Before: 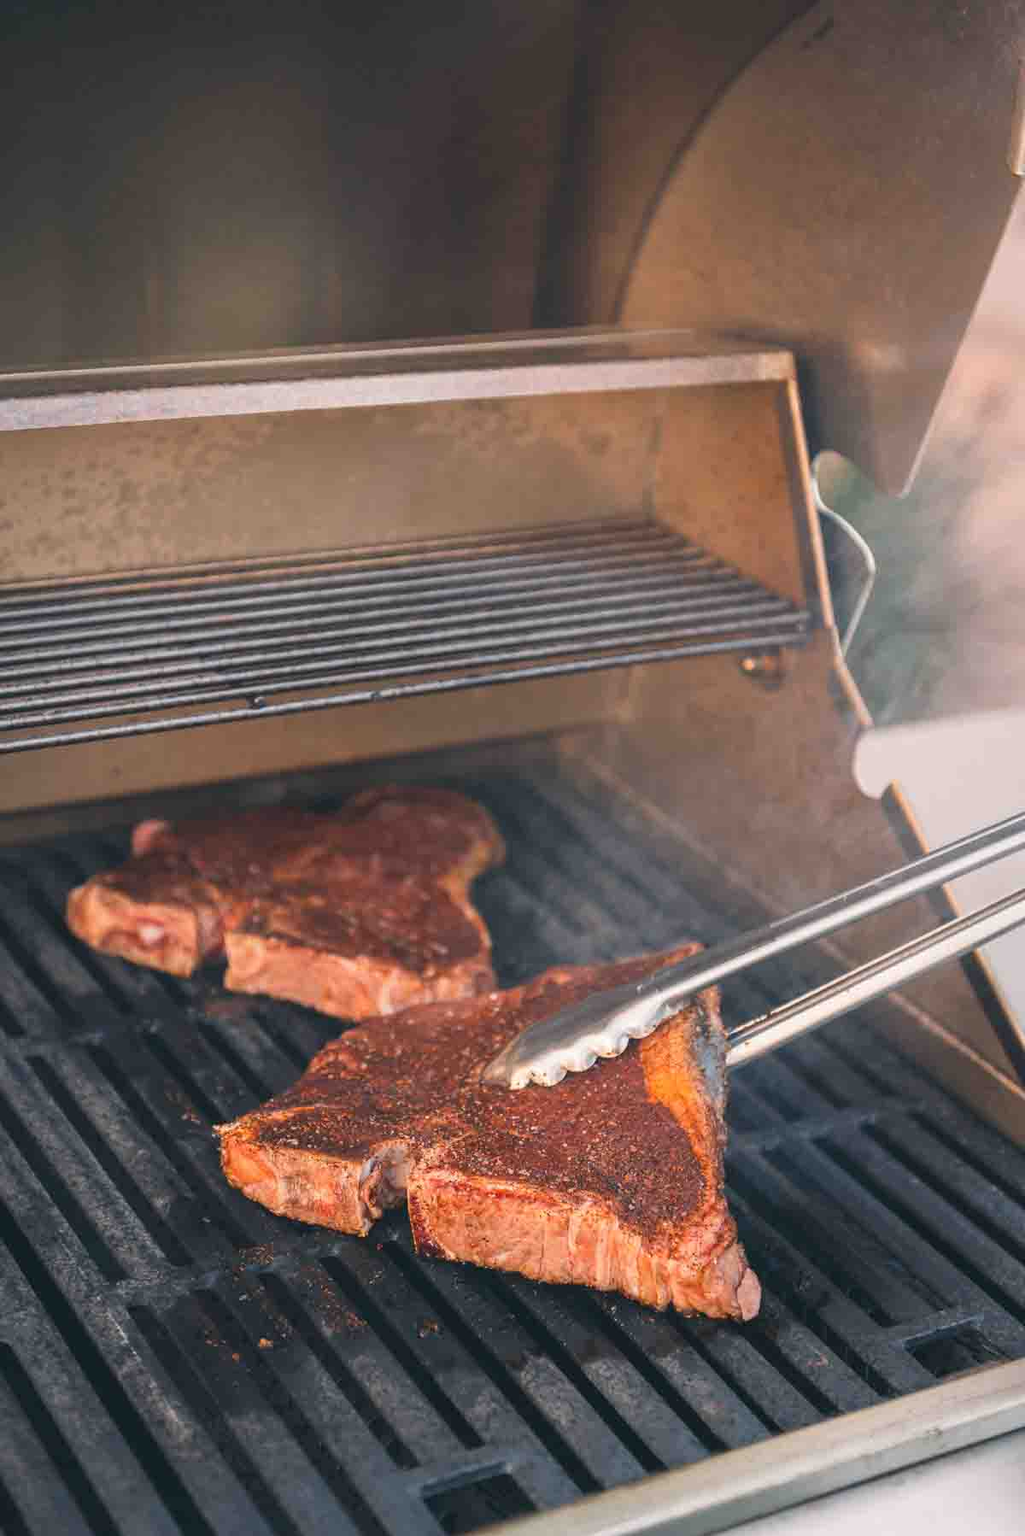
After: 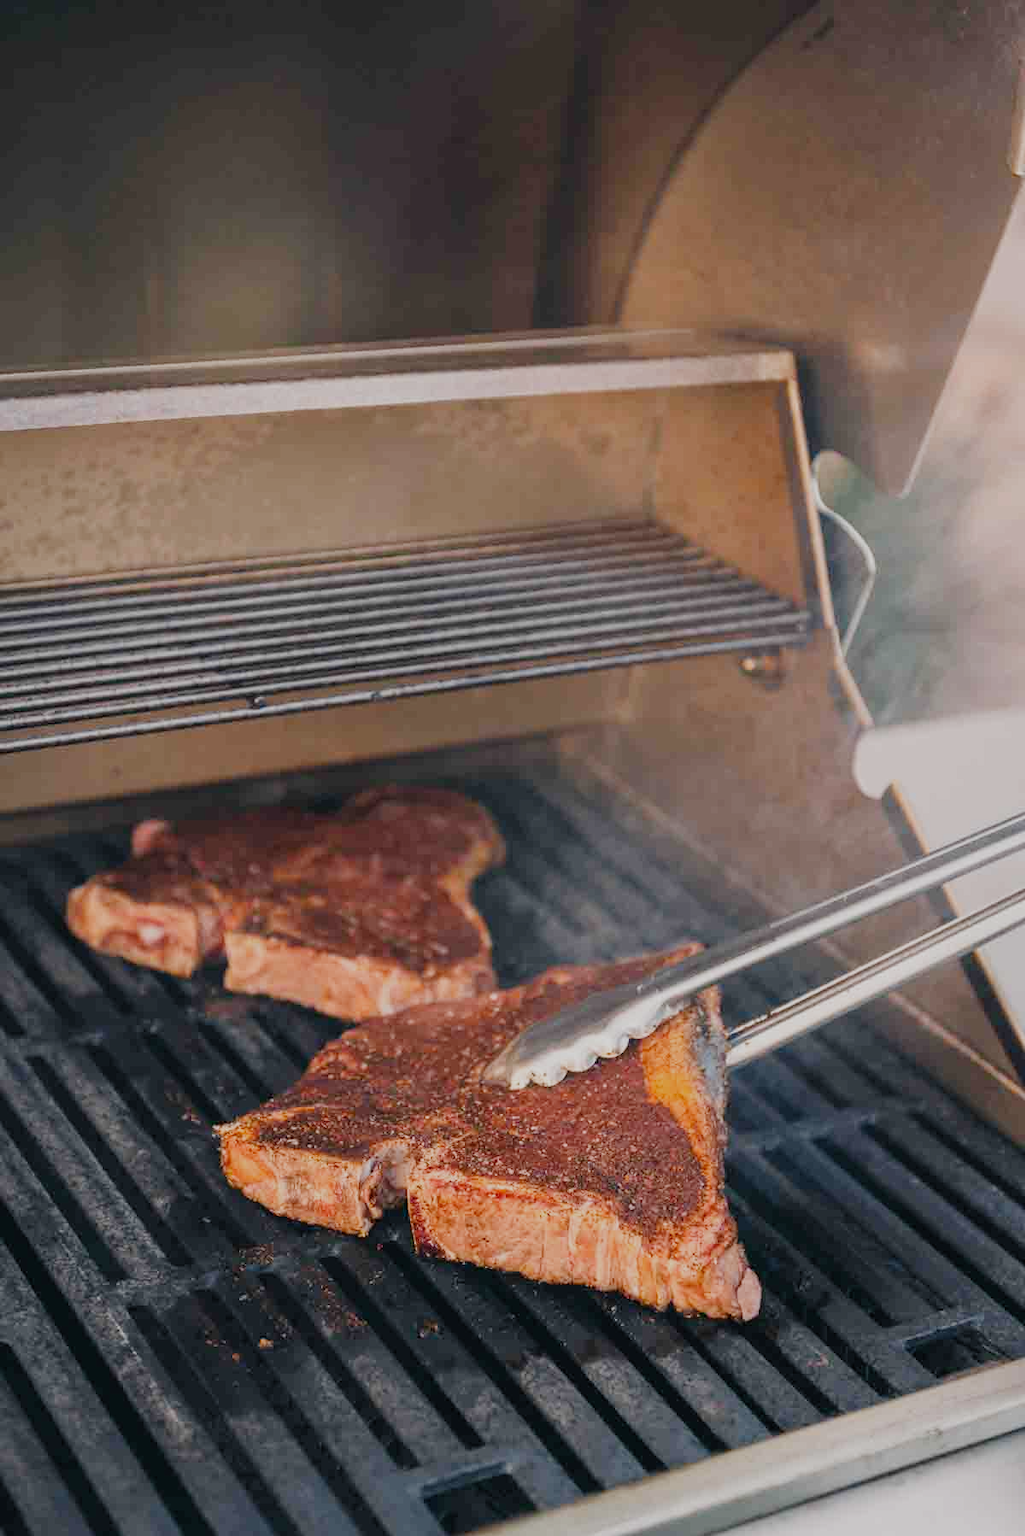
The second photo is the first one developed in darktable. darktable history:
exposure: exposure -0.011 EV, compensate highlight preservation false
filmic rgb: black relative exposure -7.65 EV, white relative exposure 4.56 EV, hardness 3.61, preserve chrominance no, color science v5 (2021)
